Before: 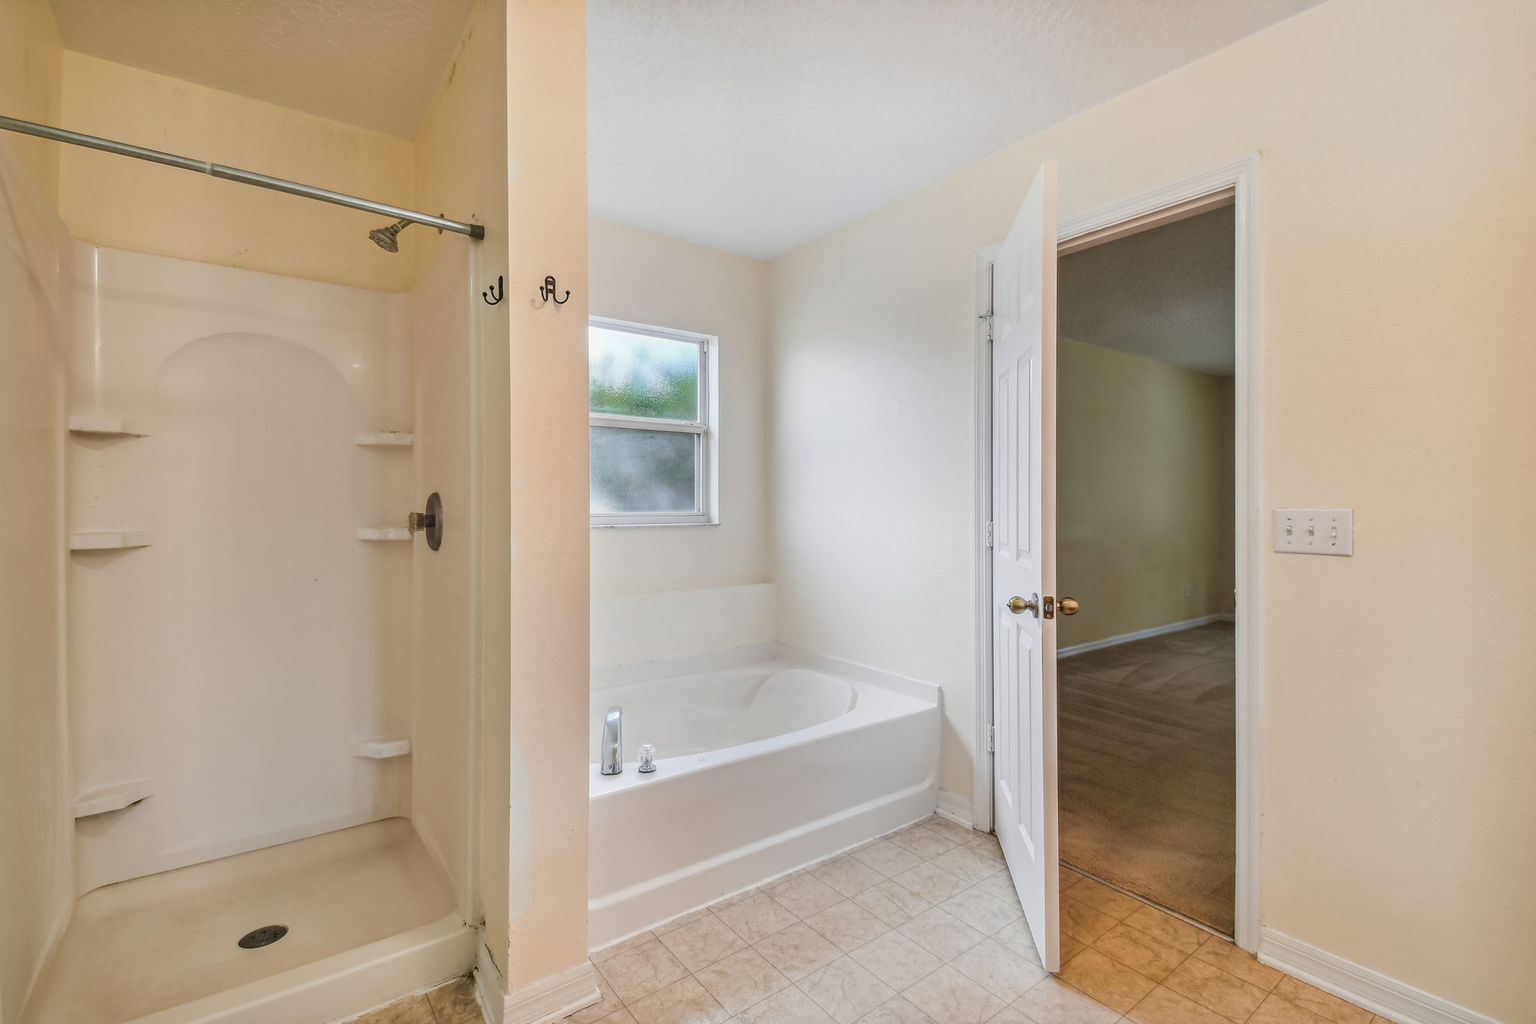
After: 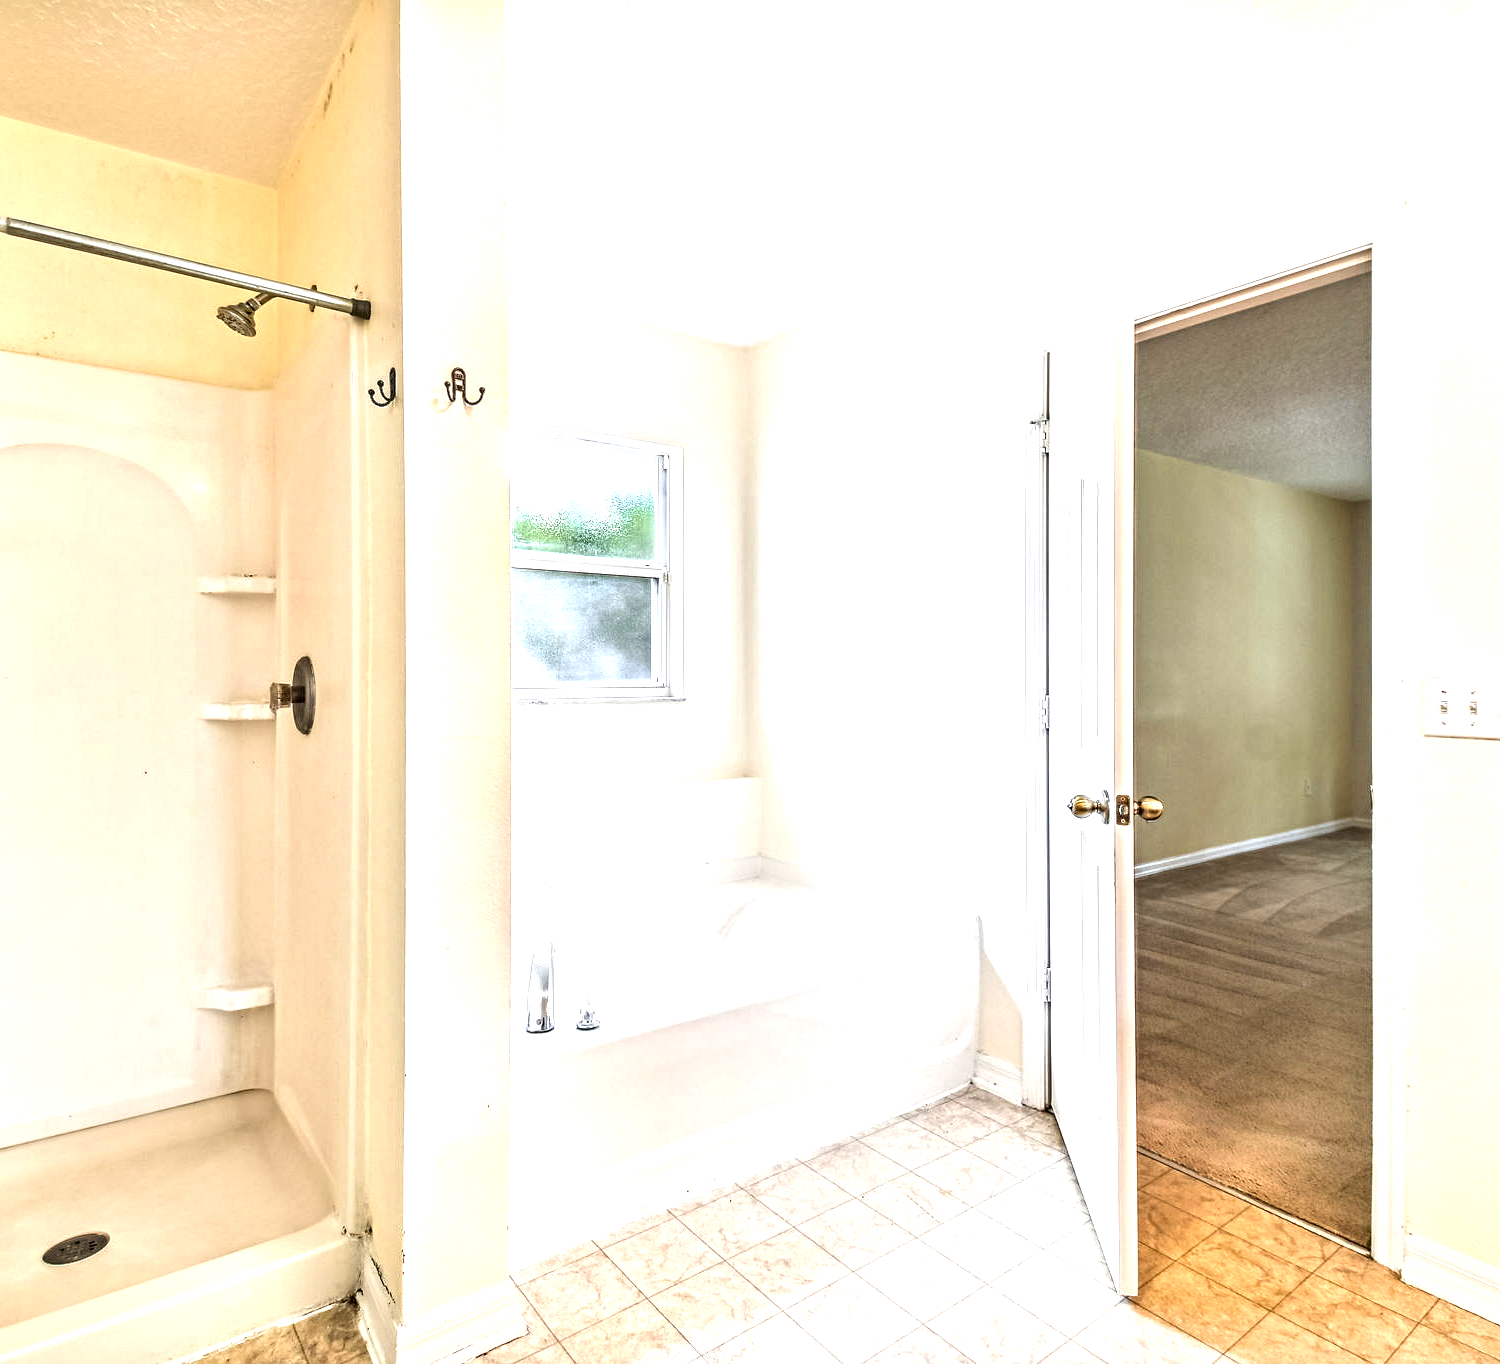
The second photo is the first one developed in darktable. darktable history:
contrast equalizer: octaves 7, y [[0.5, 0.542, 0.583, 0.625, 0.667, 0.708], [0.5 ×6], [0.5 ×6], [0 ×6], [0 ×6]]
exposure: black level correction 0, exposure 1.4 EV, compensate highlight preservation false
crop: left 13.443%, right 13.31%
